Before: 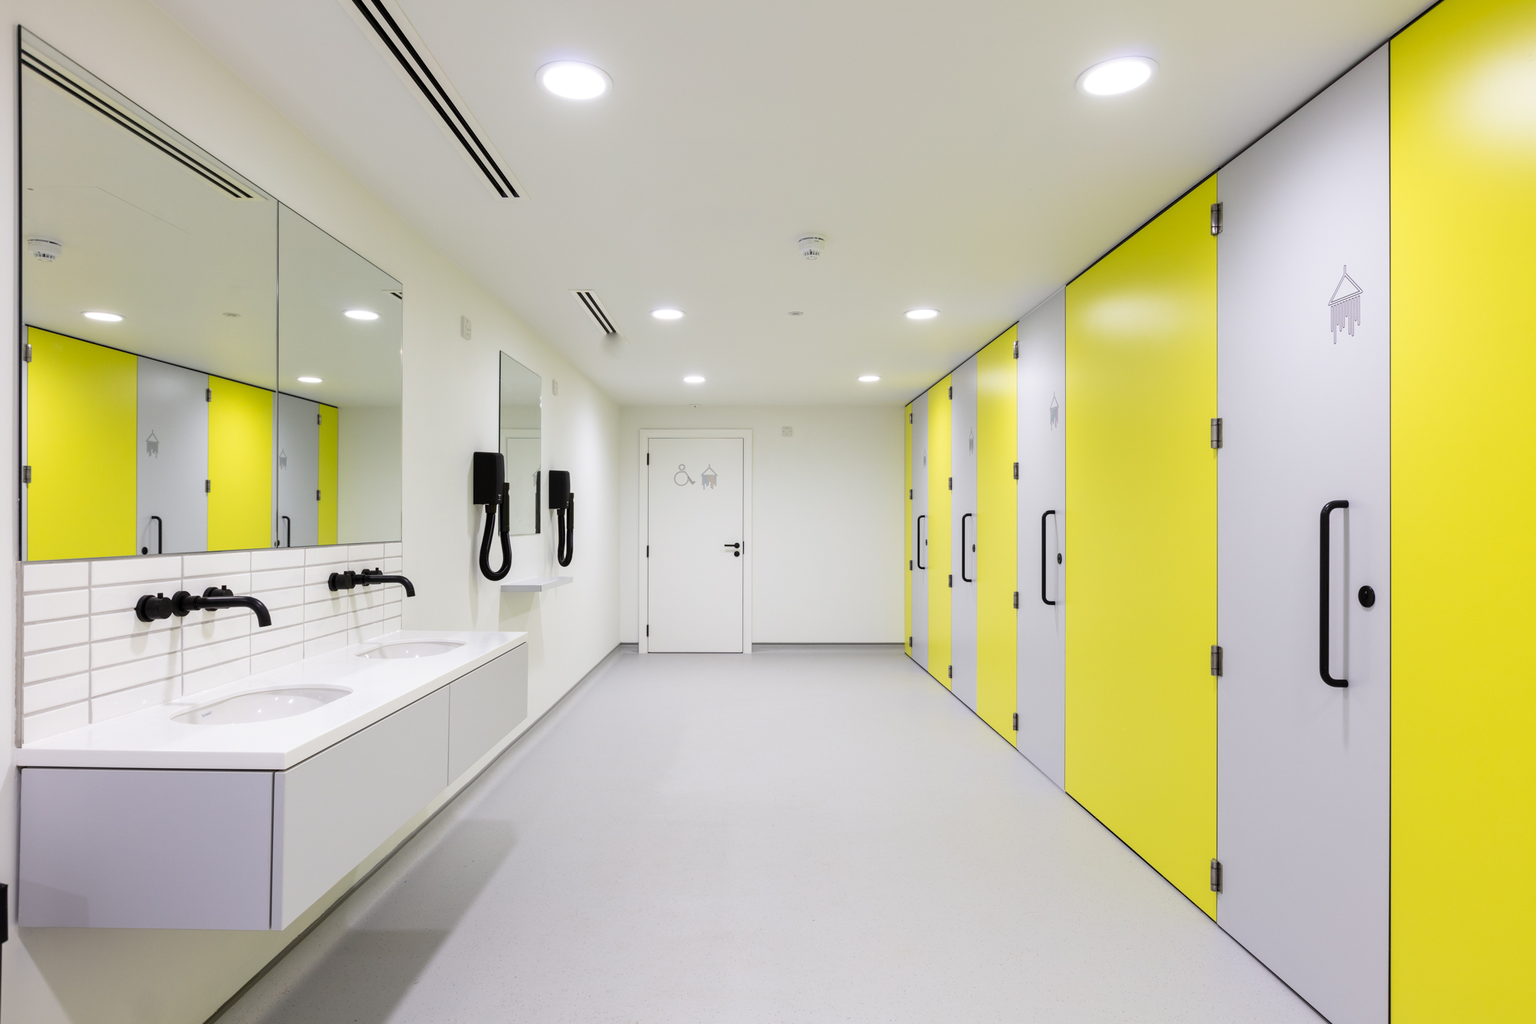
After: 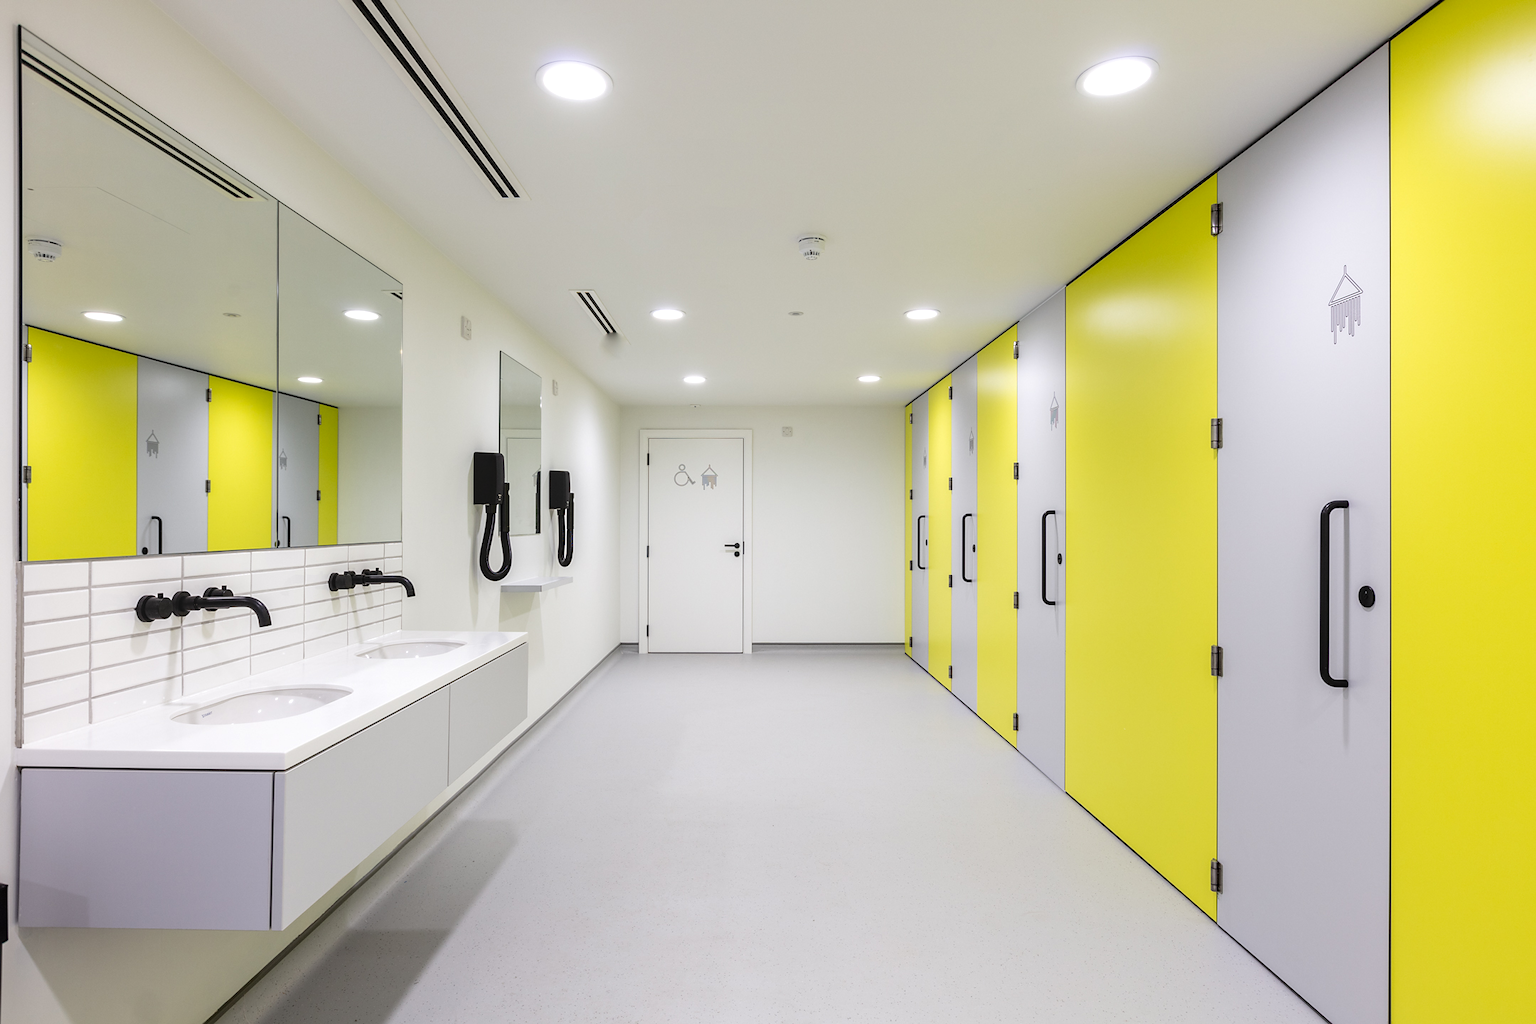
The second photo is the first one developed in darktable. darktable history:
sharpen: radius 1.559, amount 0.373, threshold 1.271
local contrast: on, module defaults
